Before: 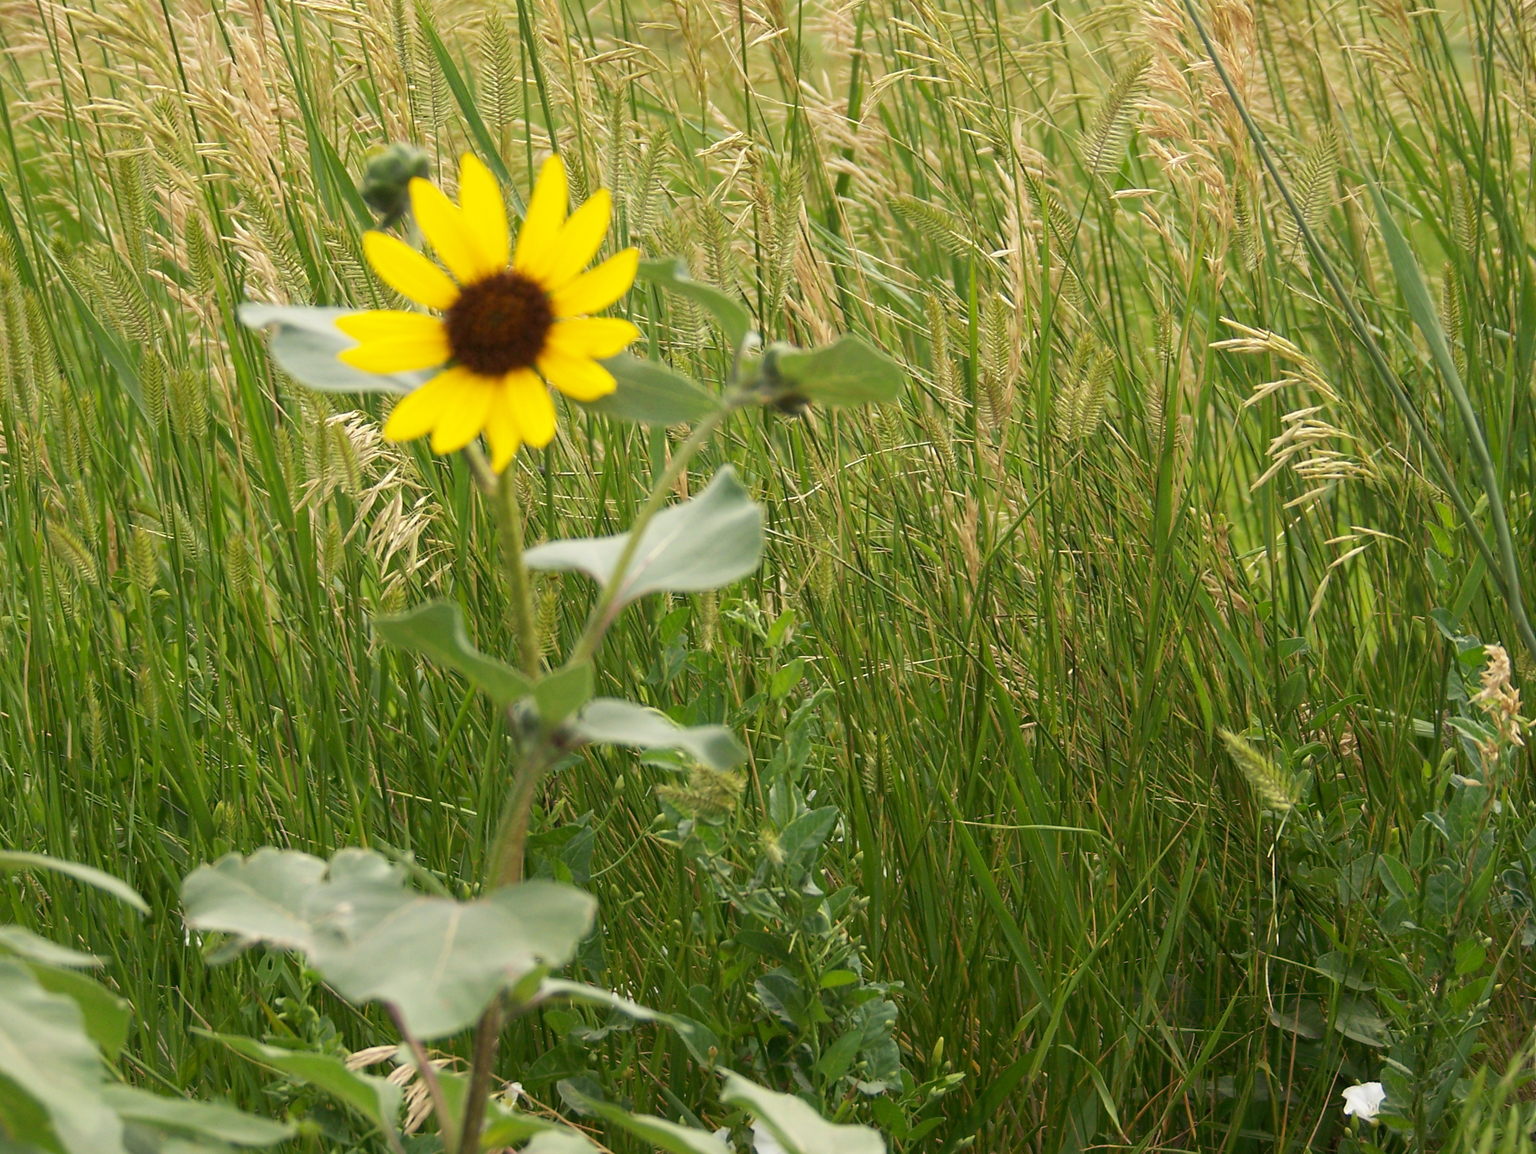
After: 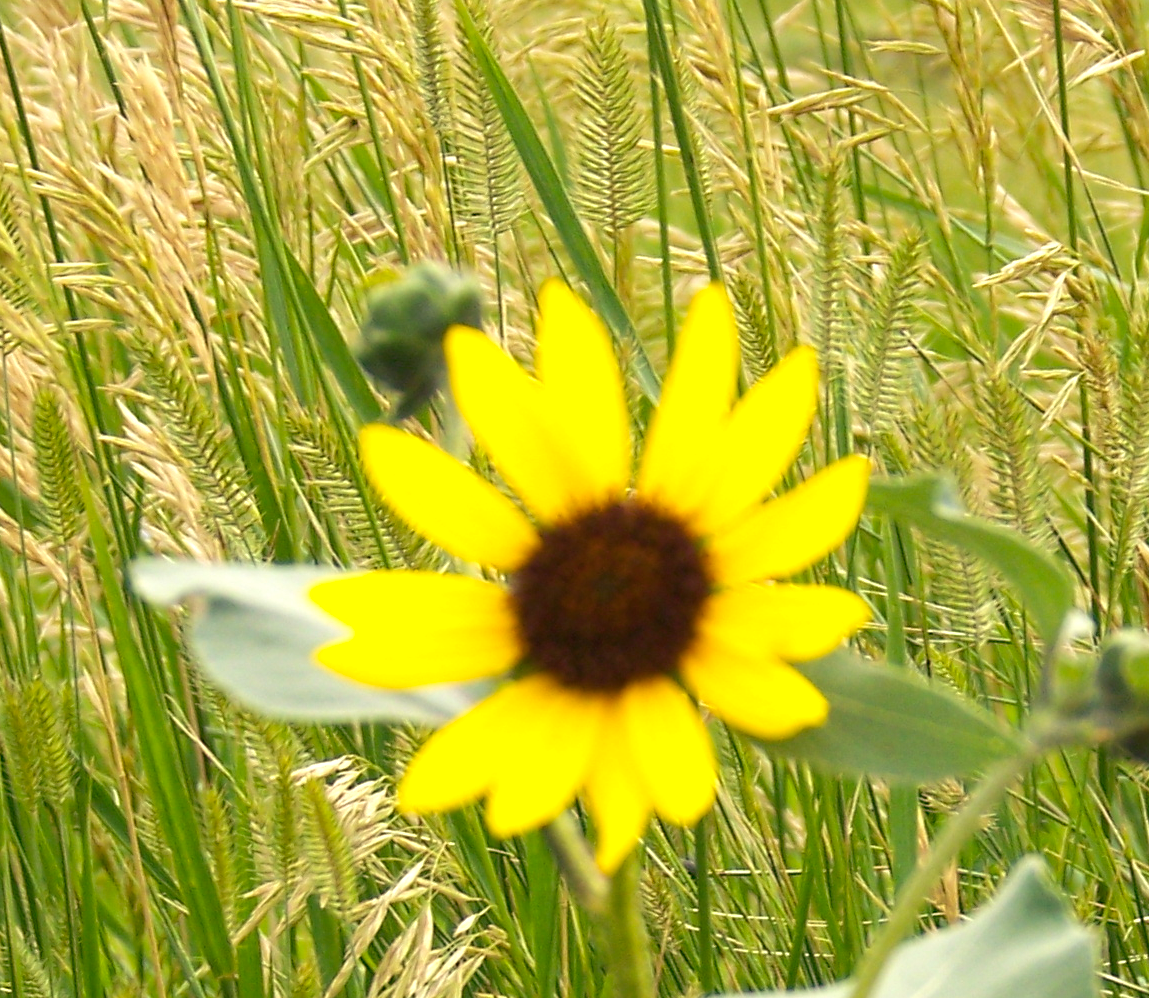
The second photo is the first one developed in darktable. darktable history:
crop and rotate: left 10.912%, top 0.077%, right 48.503%, bottom 52.988%
color balance rgb: shadows lift › luminance -21.906%, shadows lift › chroma 6.64%, shadows lift › hue 271.68°, perceptual saturation grading › global saturation 0.756%, perceptual brilliance grading › global brilliance 9.718%, global vibrance 24.379%
